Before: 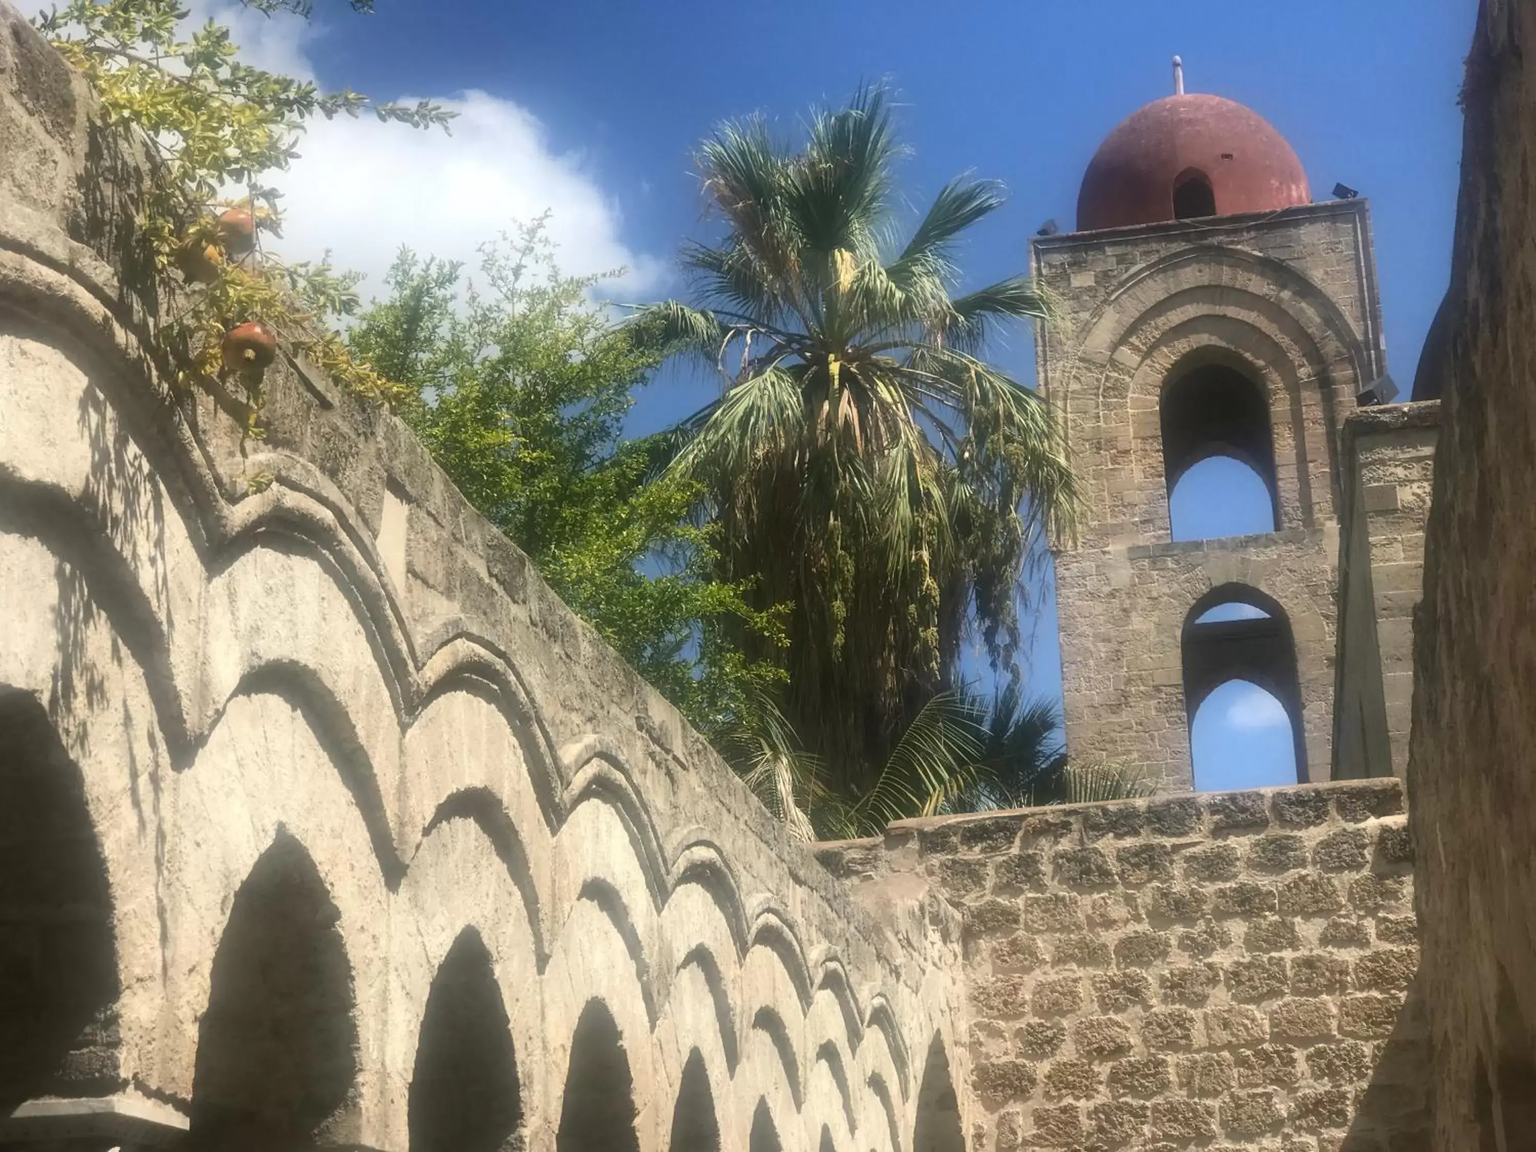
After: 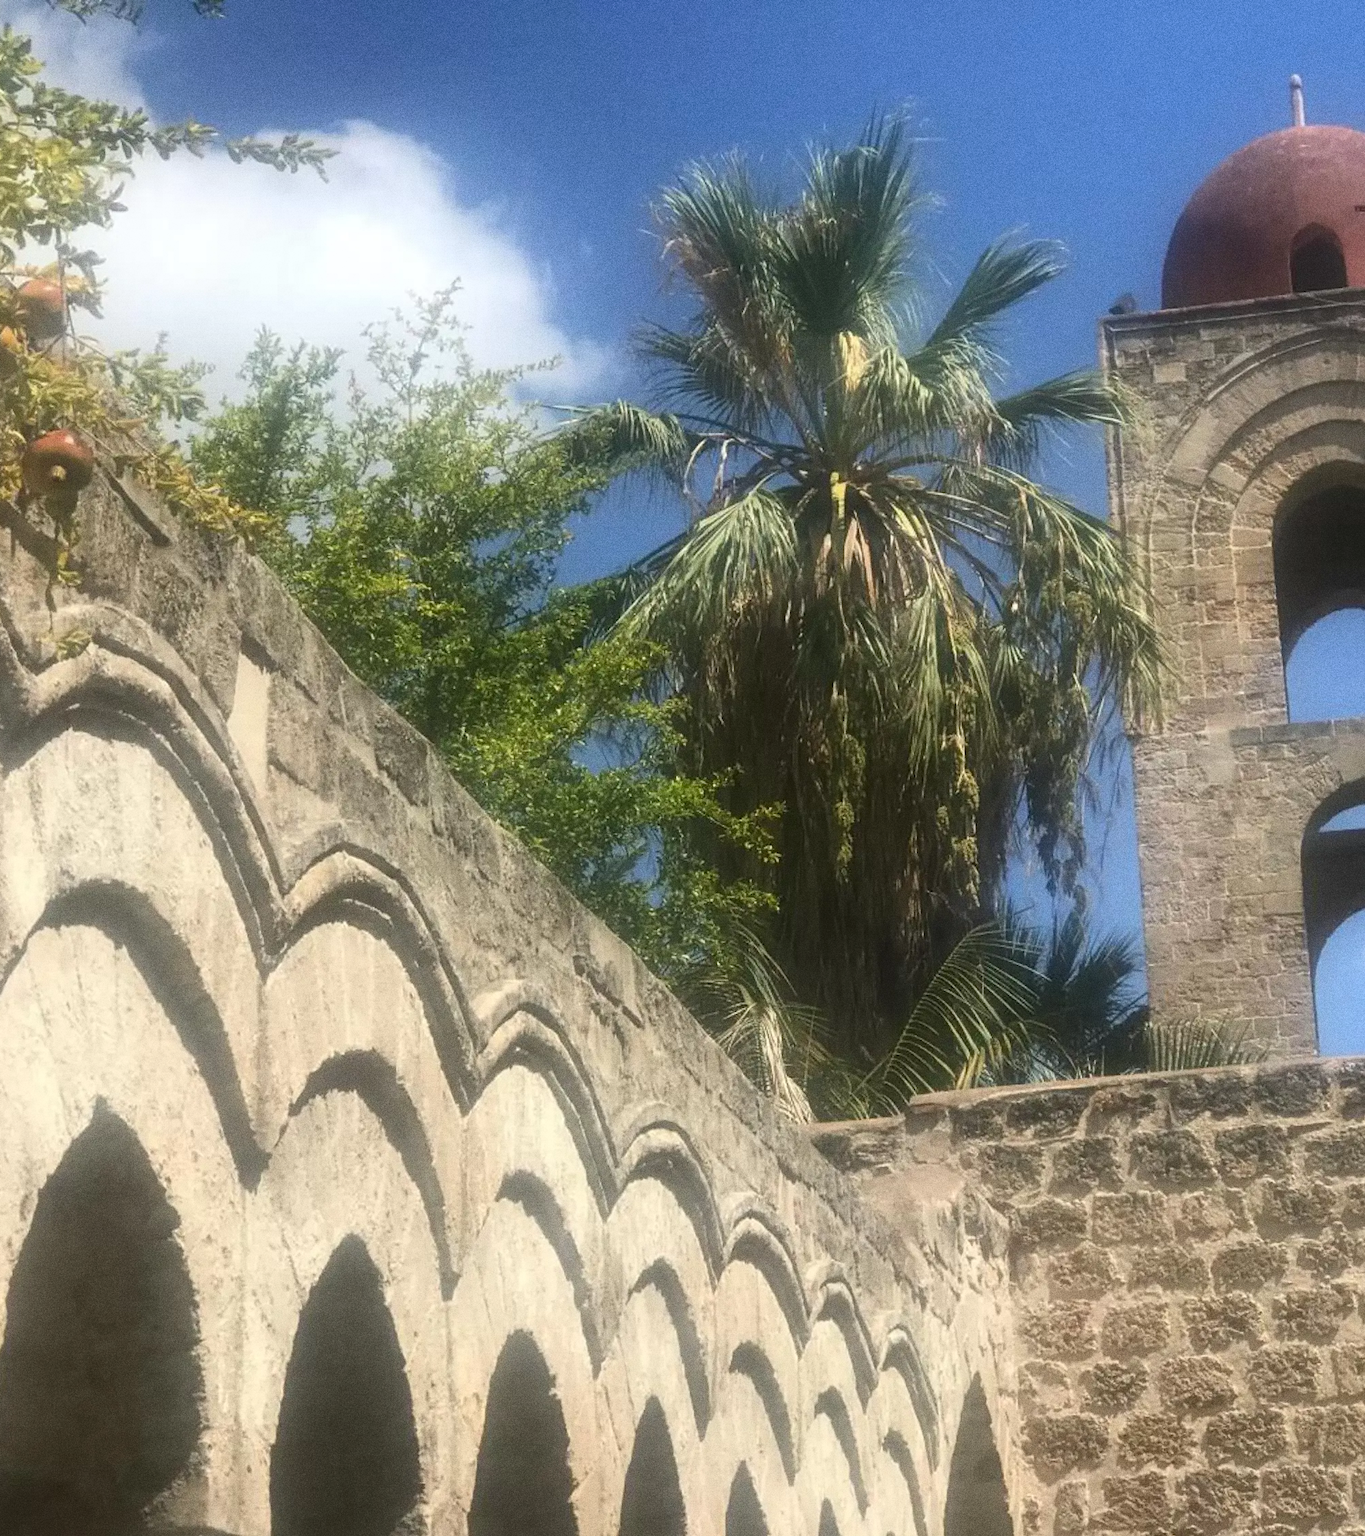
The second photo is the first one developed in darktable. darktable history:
tone equalizer: on, module defaults
crop and rotate: left 13.409%, right 19.924%
grain: coarseness 0.09 ISO, strength 40%
